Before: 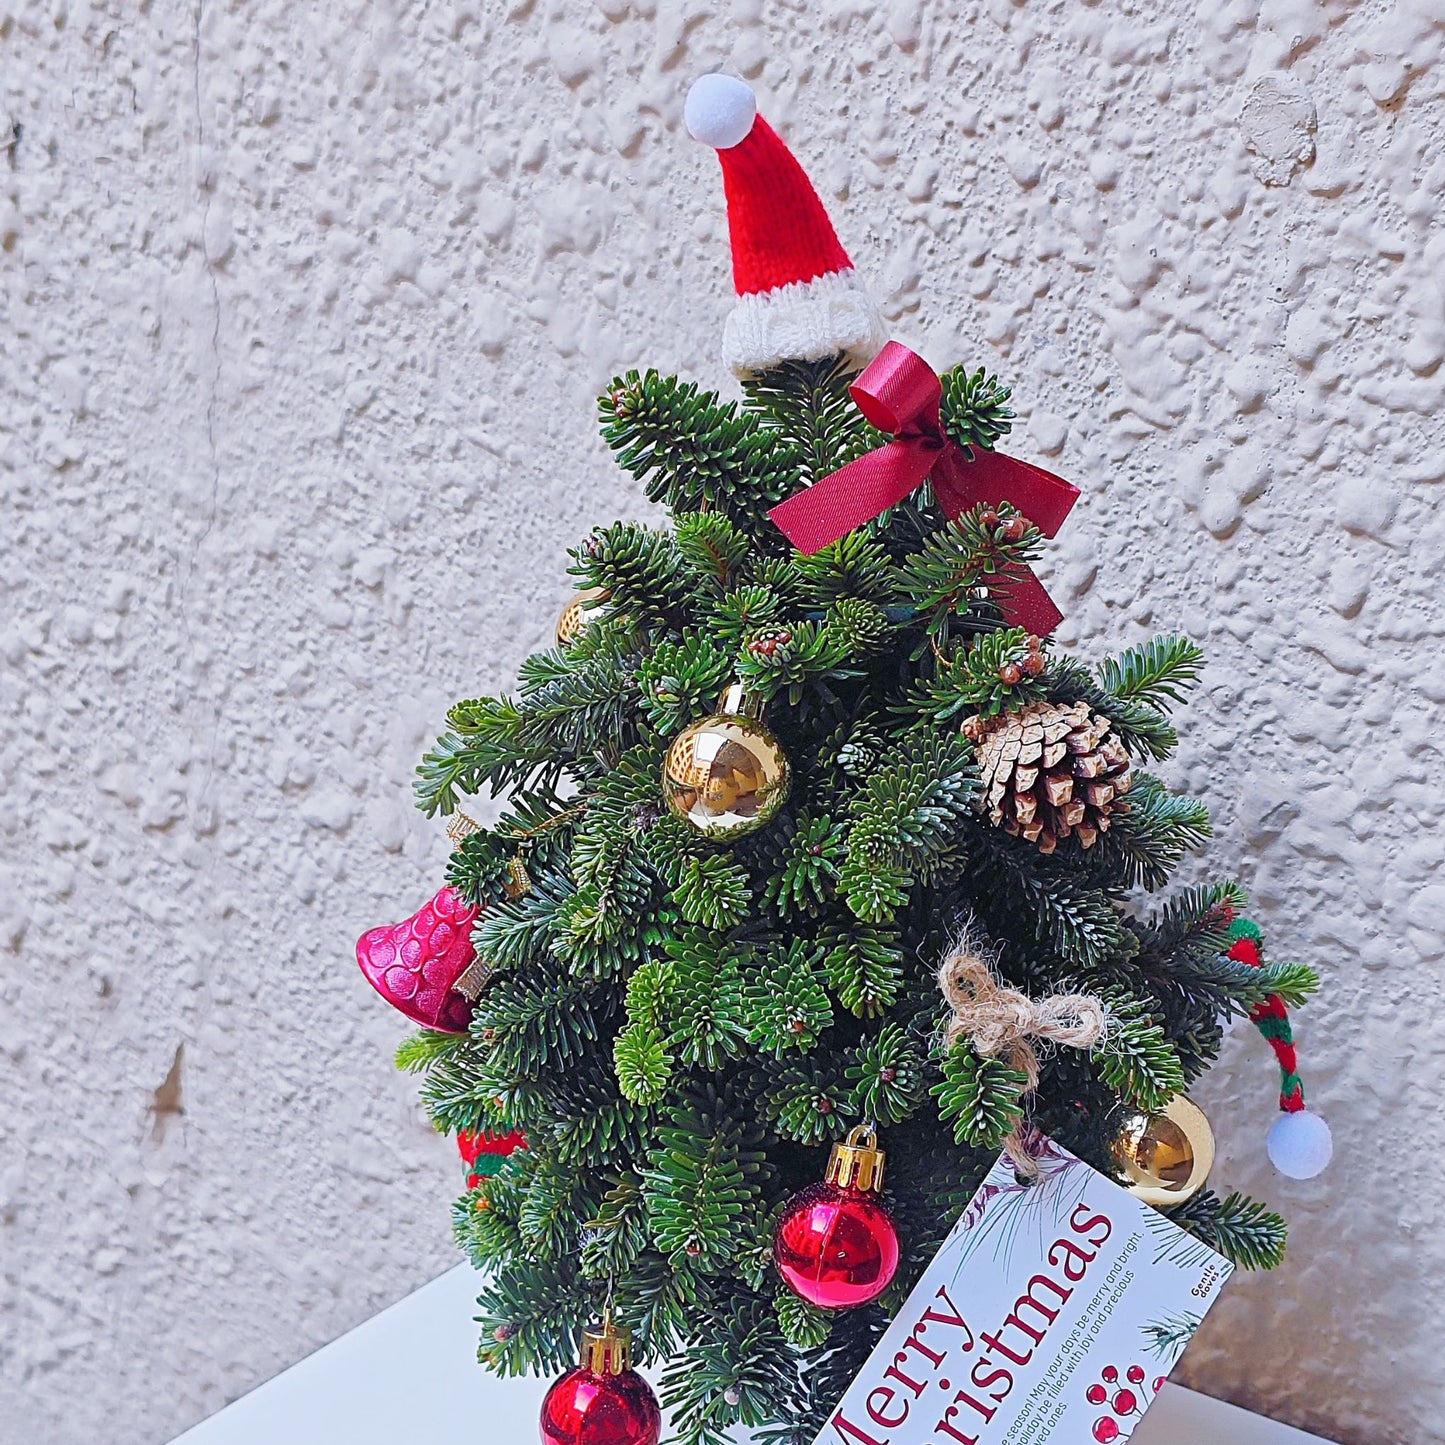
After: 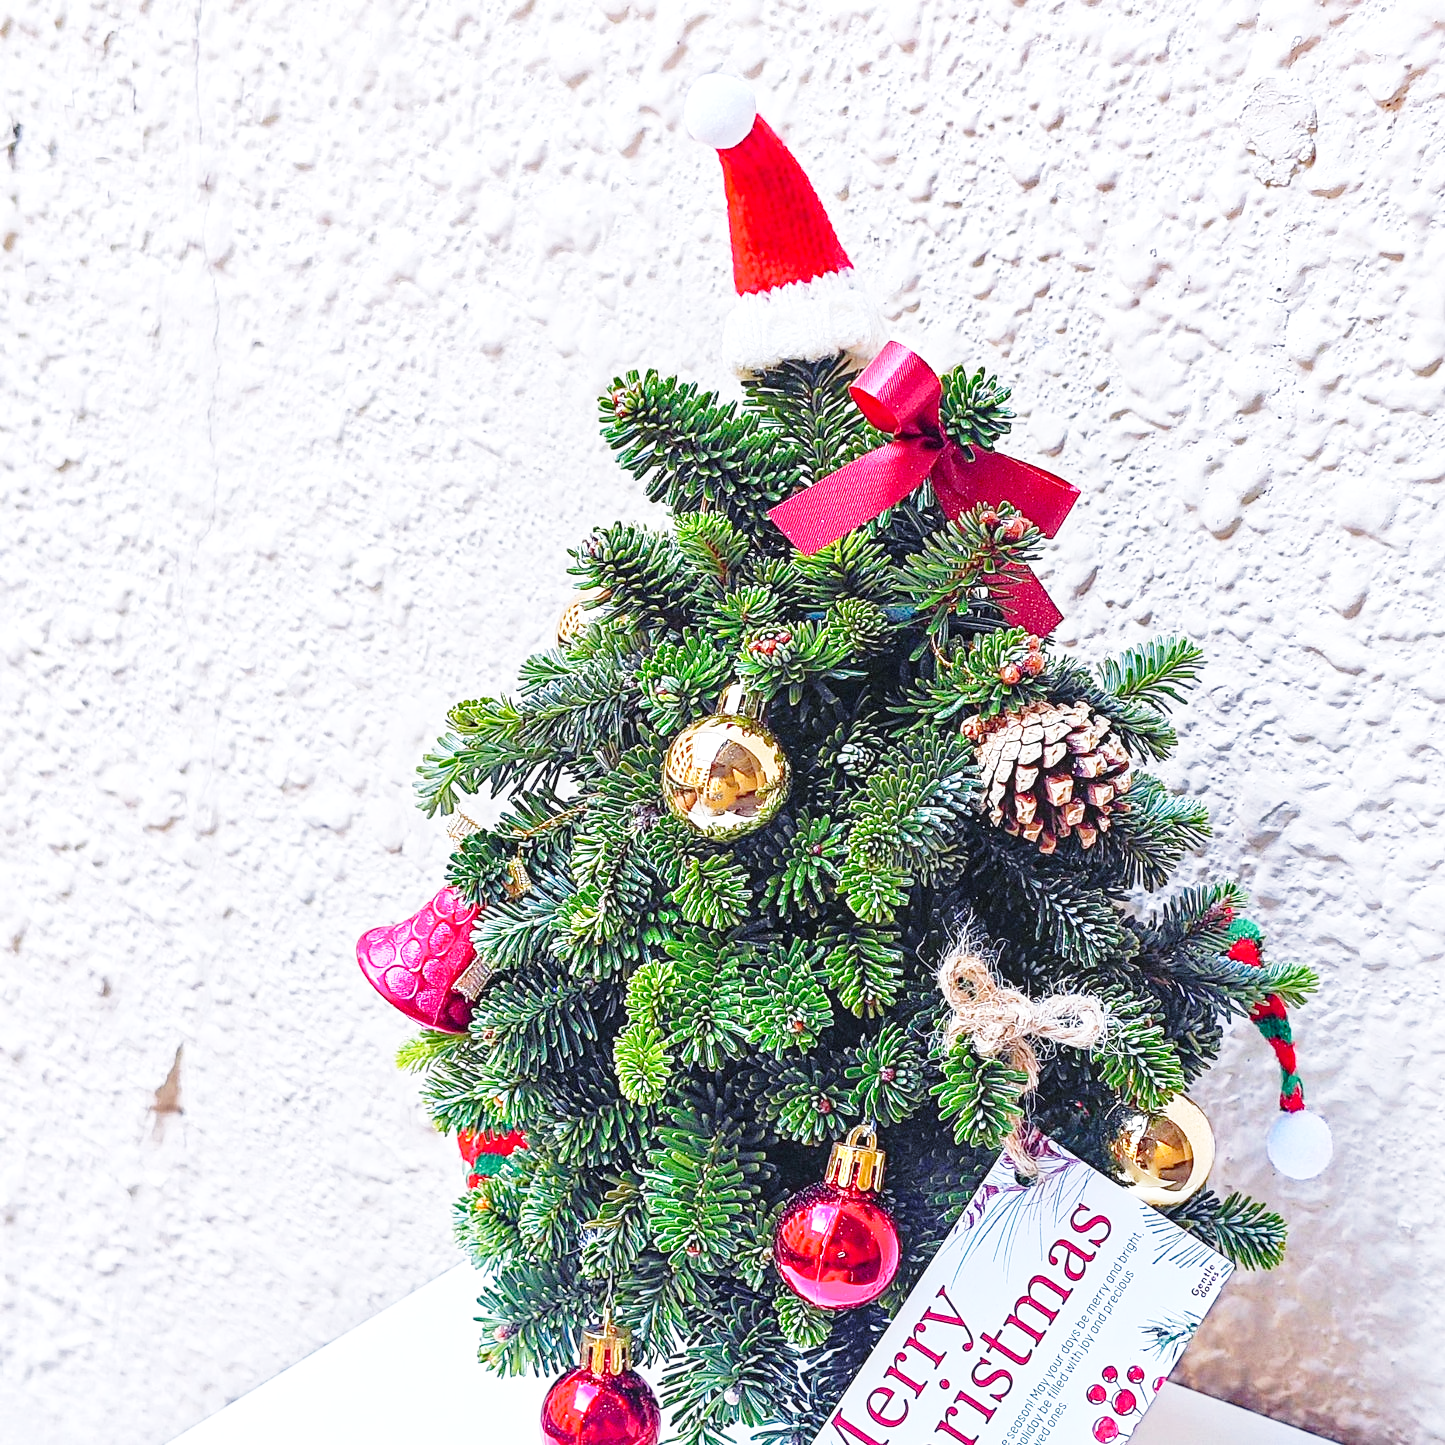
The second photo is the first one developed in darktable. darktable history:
exposure: exposure 0.6 EV, compensate highlight preservation false
local contrast: detail 130%
base curve: curves: ch0 [(0, 0) (0.028, 0.03) (0.121, 0.232) (0.46, 0.748) (0.859, 0.968) (1, 1)], preserve colors none
